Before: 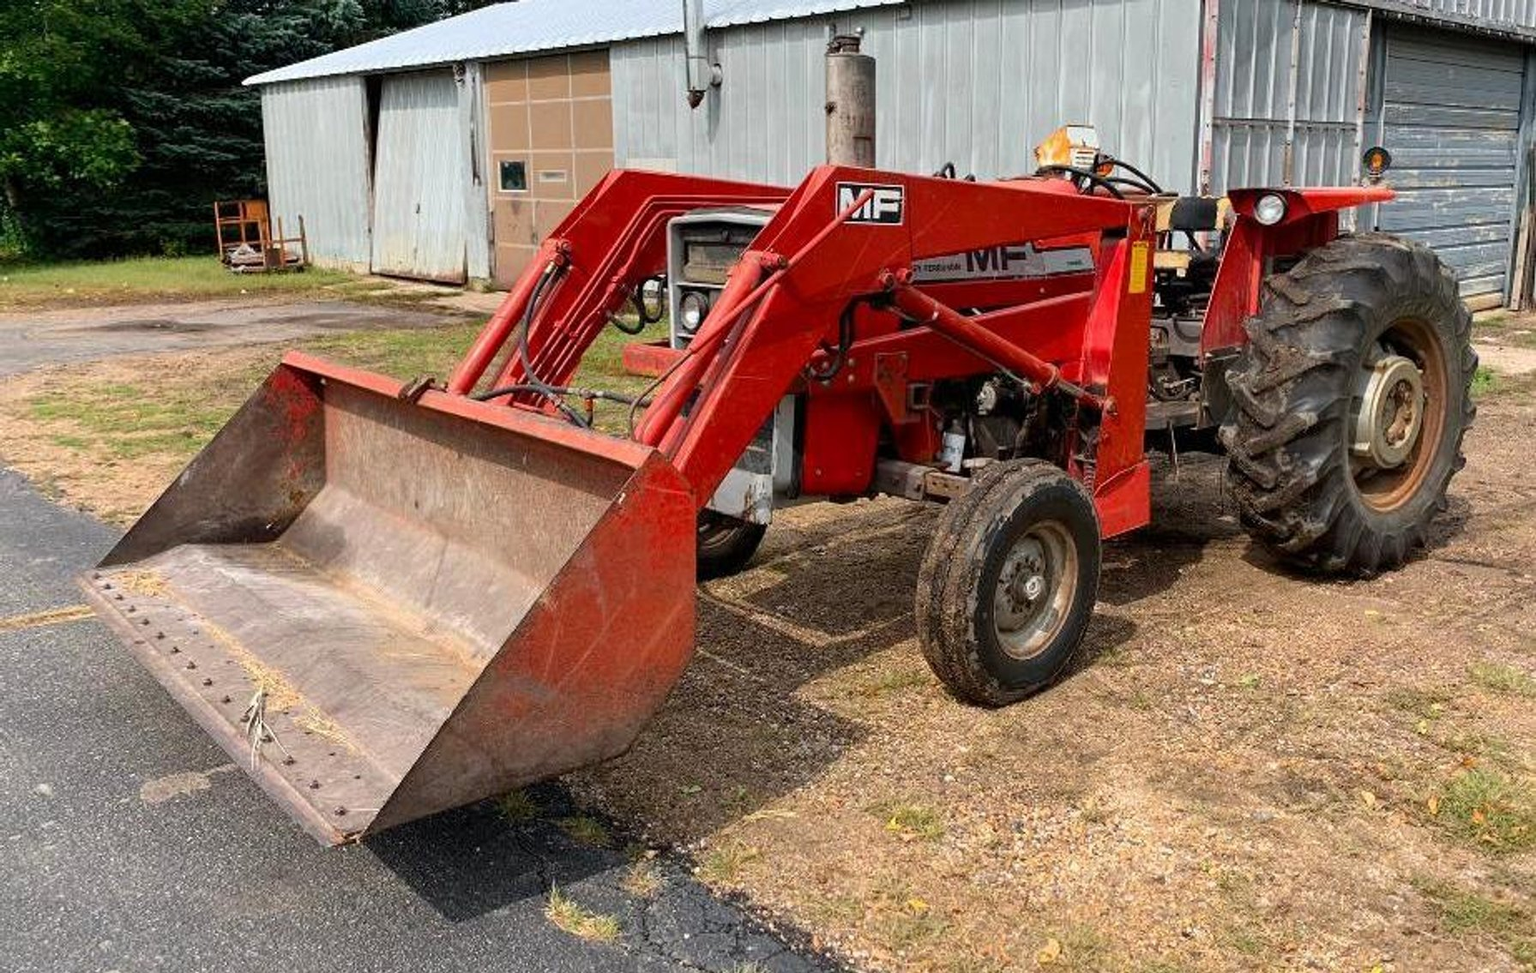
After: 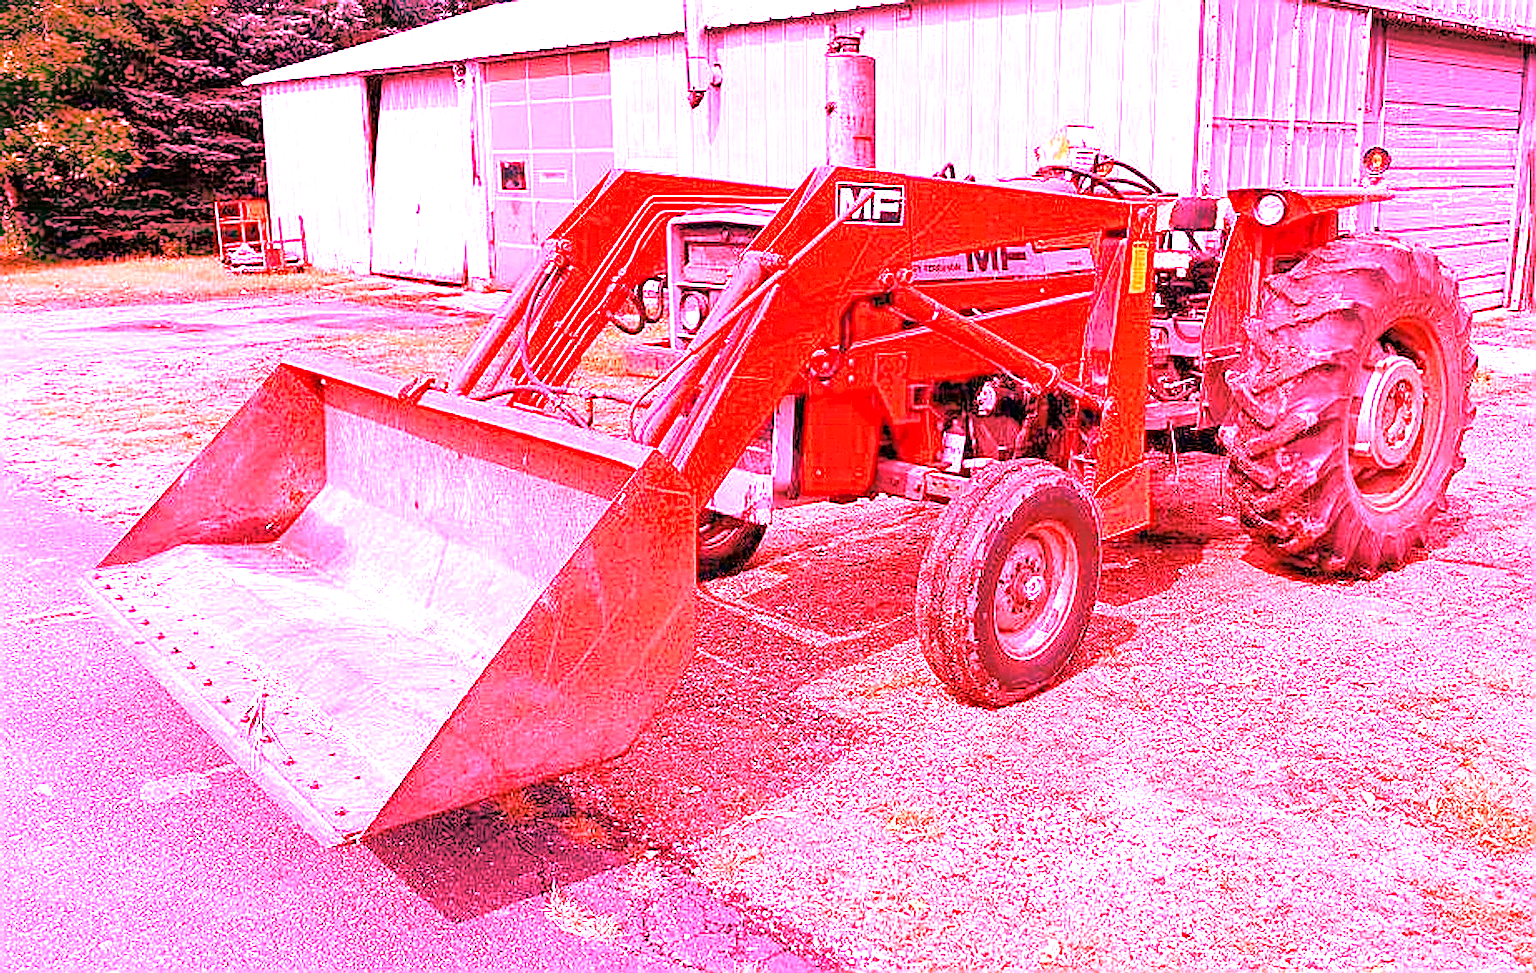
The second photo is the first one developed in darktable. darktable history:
white balance: red 4.26, blue 1.802
tone equalizer: -7 EV 0.15 EV, -6 EV 0.6 EV, -5 EV 1.15 EV, -4 EV 1.33 EV, -3 EV 1.15 EV, -2 EV 0.6 EV, -1 EV 0.15 EV, mask exposure compensation -0.5 EV
exposure: black level correction 0, exposure 0.9 EV, compensate highlight preservation false
local contrast: mode bilateral grid, contrast 20, coarseness 50, detail 120%, midtone range 0.2
sharpen: on, module defaults
